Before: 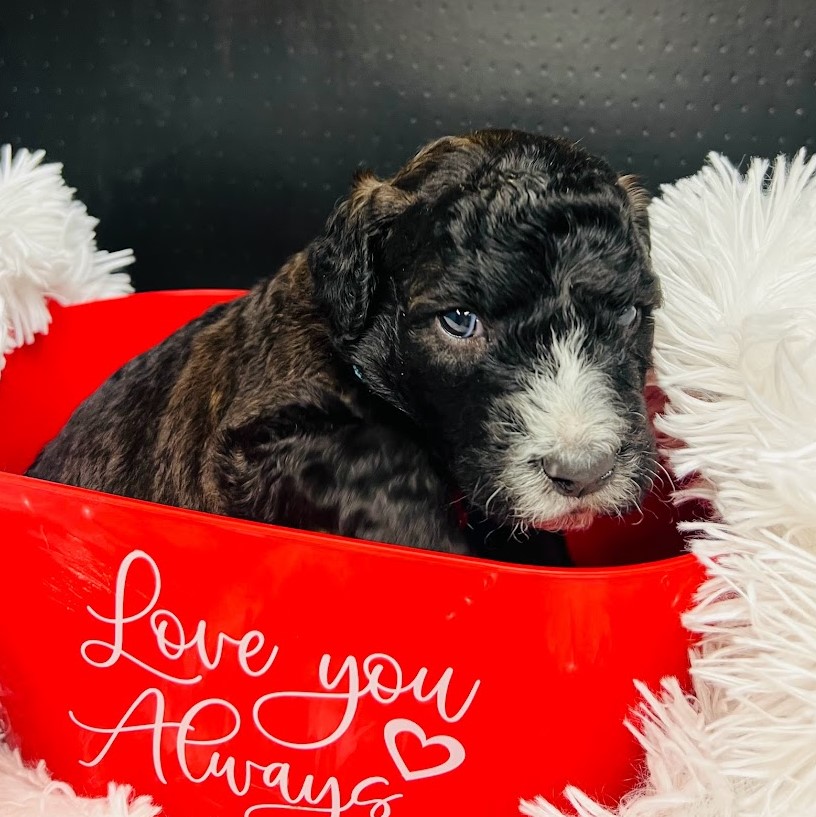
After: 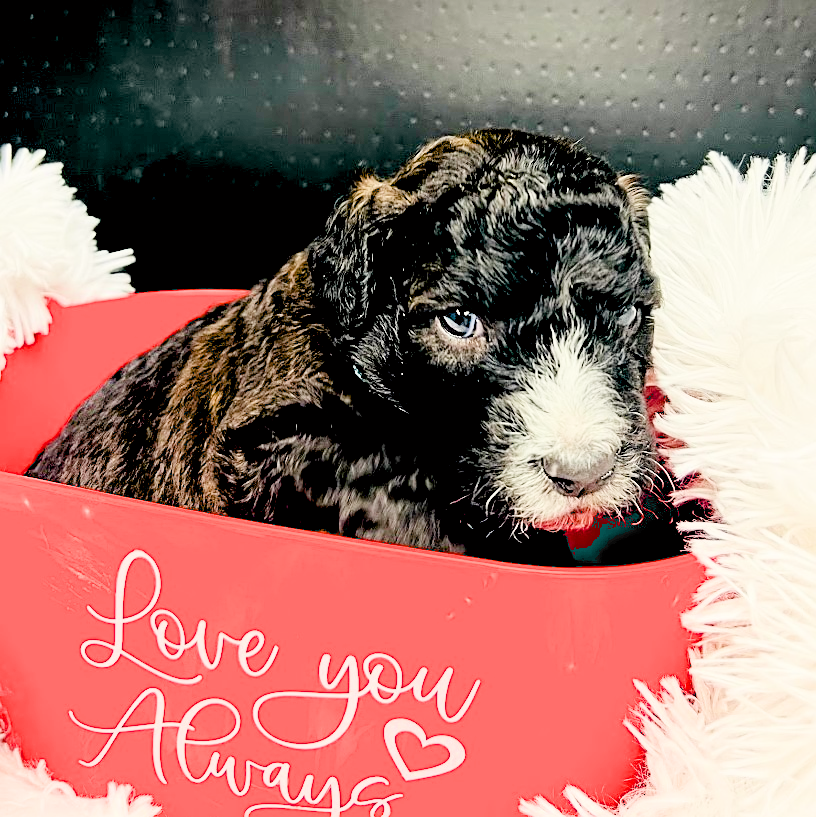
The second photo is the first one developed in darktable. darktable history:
color correction: highlights b* 3
filmic rgb: black relative exposure -7.65 EV, white relative exposure 4.56 EV, hardness 3.61
exposure: black level correction 0.016, exposure 1.774 EV, compensate highlight preservation false
sharpen: on, module defaults
